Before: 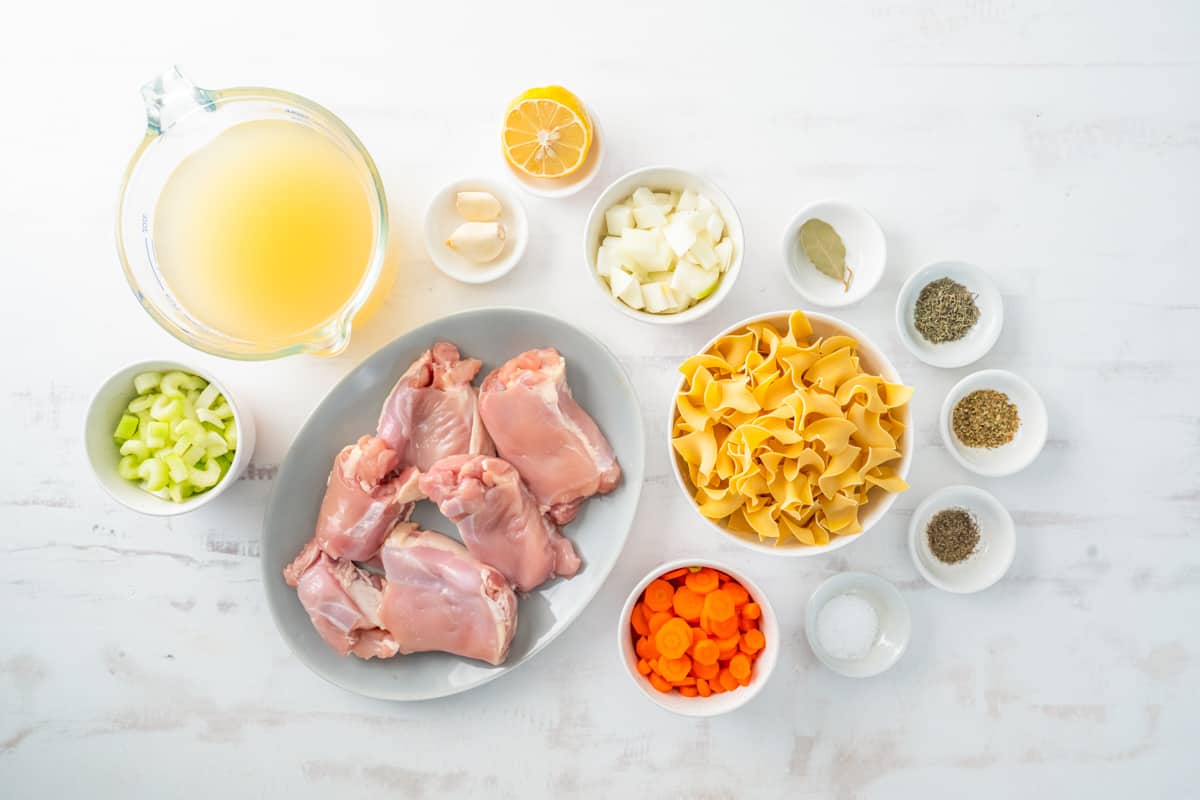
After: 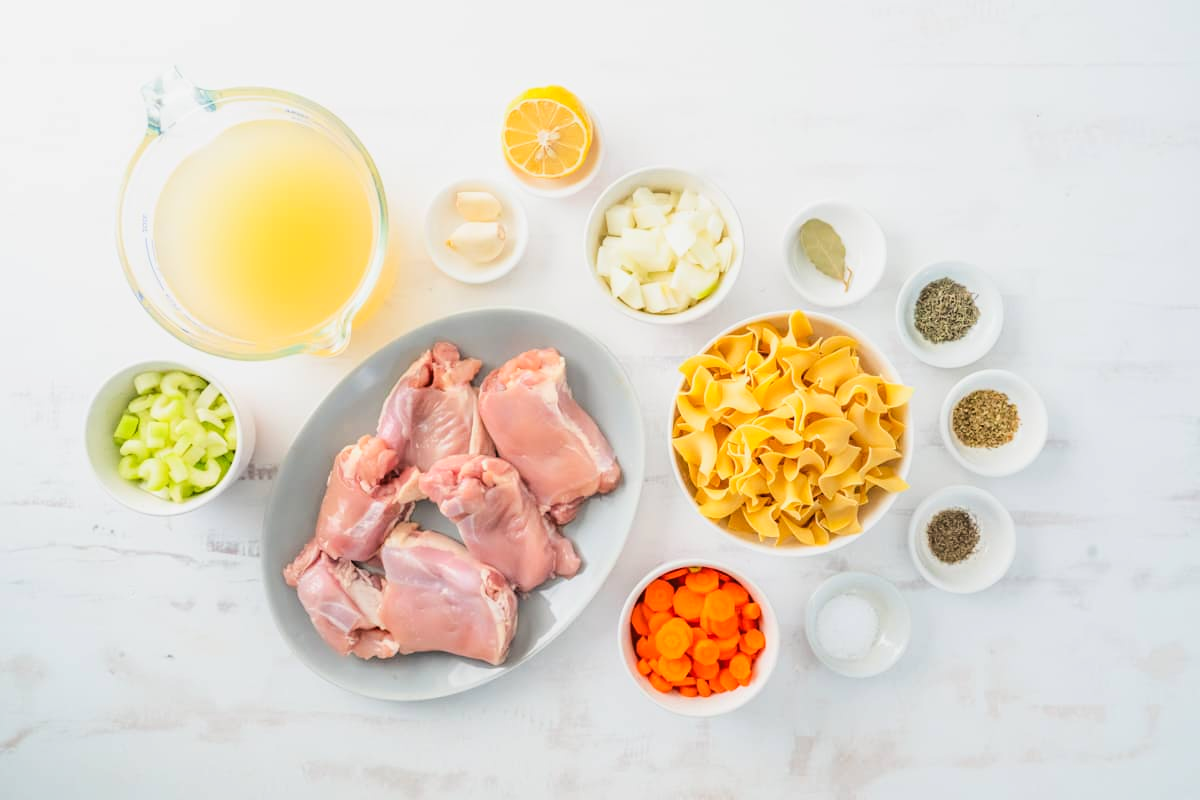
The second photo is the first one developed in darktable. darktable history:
tone curve: curves: ch0 [(0, 0) (0.058, 0.027) (0.214, 0.183) (0.304, 0.288) (0.51, 0.549) (0.658, 0.7) (0.741, 0.775) (0.844, 0.866) (0.986, 0.957)]; ch1 [(0, 0) (0.172, 0.123) (0.312, 0.296) (0.437, 0.429) (0.471, 0.469) (0.502, 0.5) (0.513, 0.515) (0.572, 0.603) (0.617, 0.653) (0.68, 0.724) (0.889, 0.924) (1, 1)]; ch2 [(0, 0) (0.411, 0.424) (0.489, 0.49) (0.502, 0.5) (0.517, 0.519) (0.549, 0.578) (0.604, 0.628) (0.693, 0.686) (1, 1)], color space Lab, linked channels, preserve colors none
